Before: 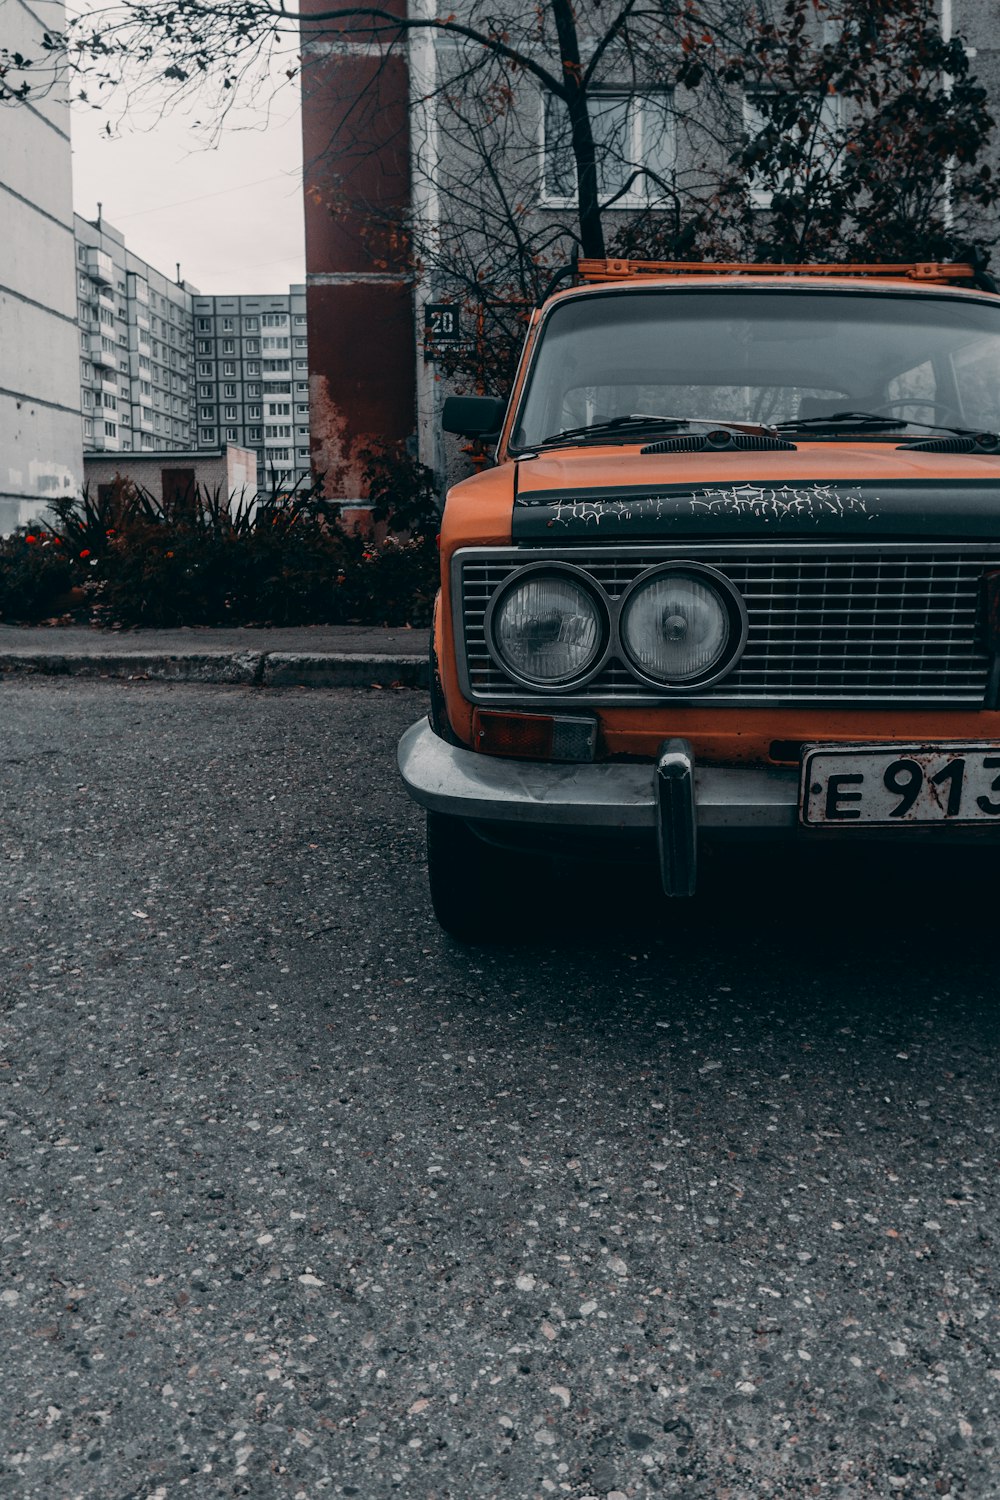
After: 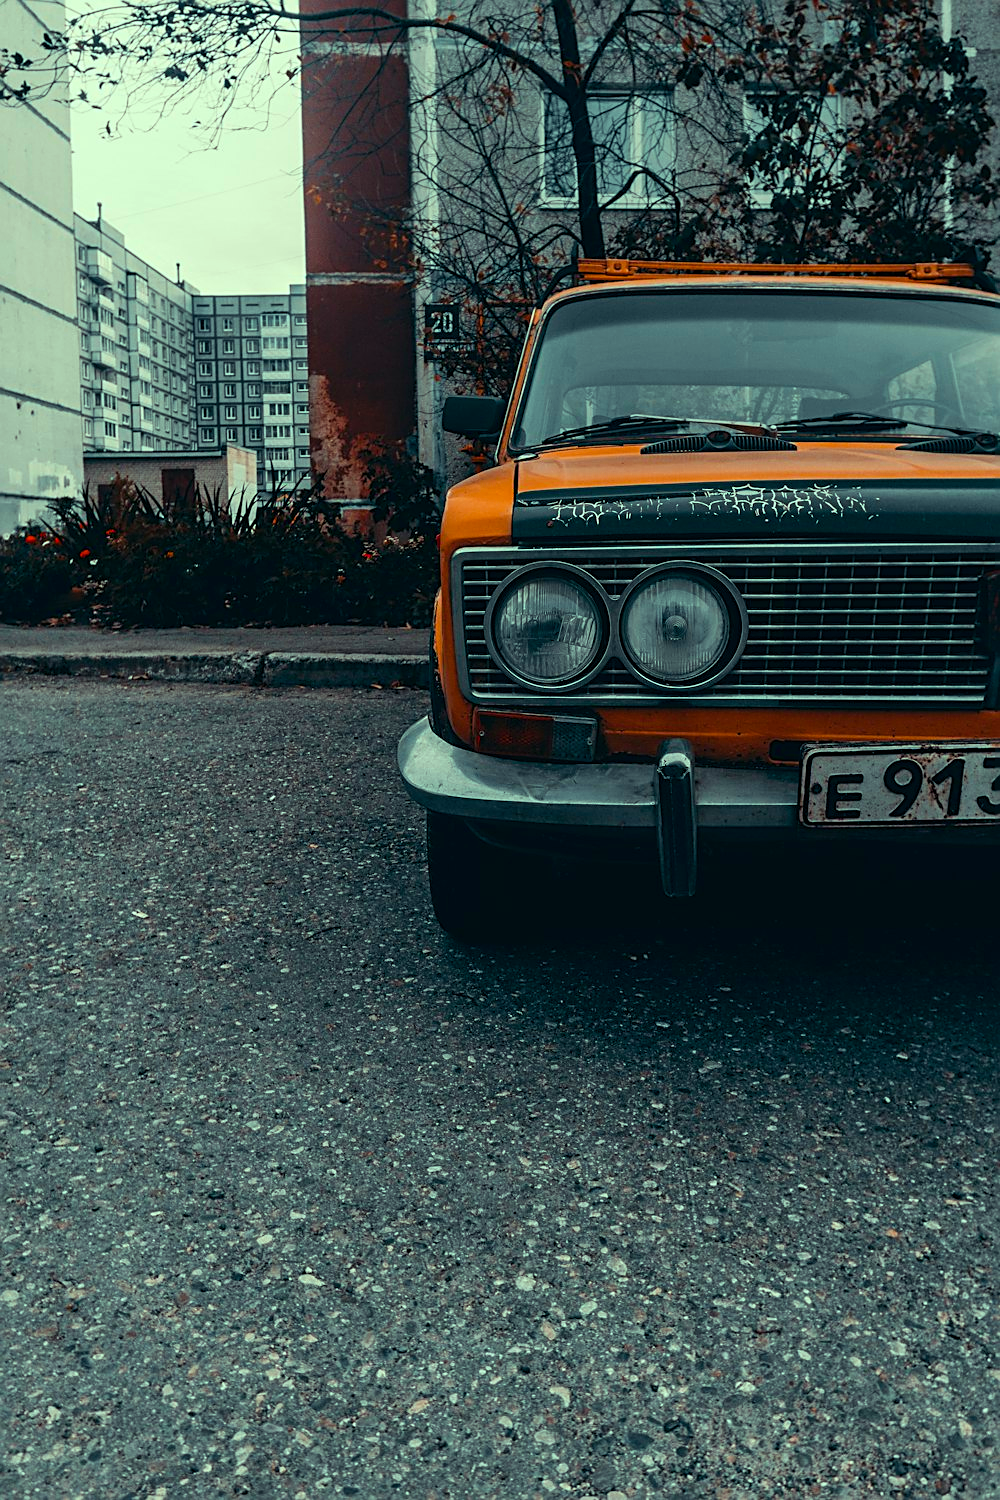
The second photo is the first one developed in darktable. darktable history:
color balance rgb: highlights gain › luminance 15.36%, highlights gain › chroma 6.87%, highlights gain › hue 128.05°, linear chroma grading › global chroma 18.953%, perceptual saturation grading › global saturation 25.236%, global vibrance 20%
sharpen: on, module defaults
